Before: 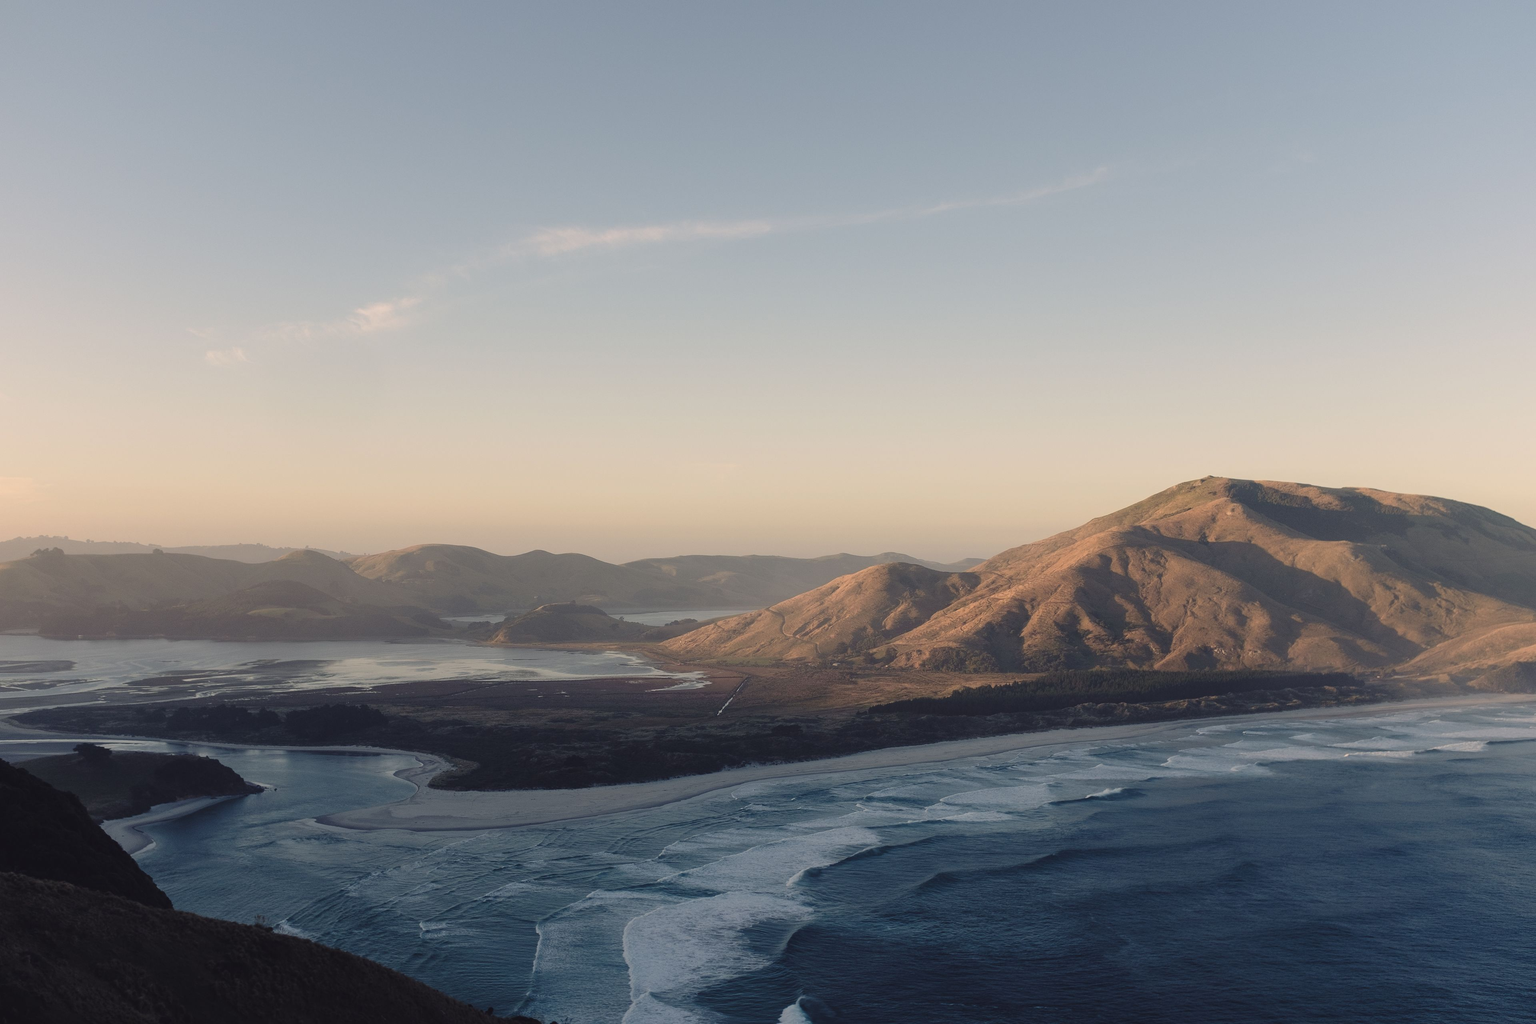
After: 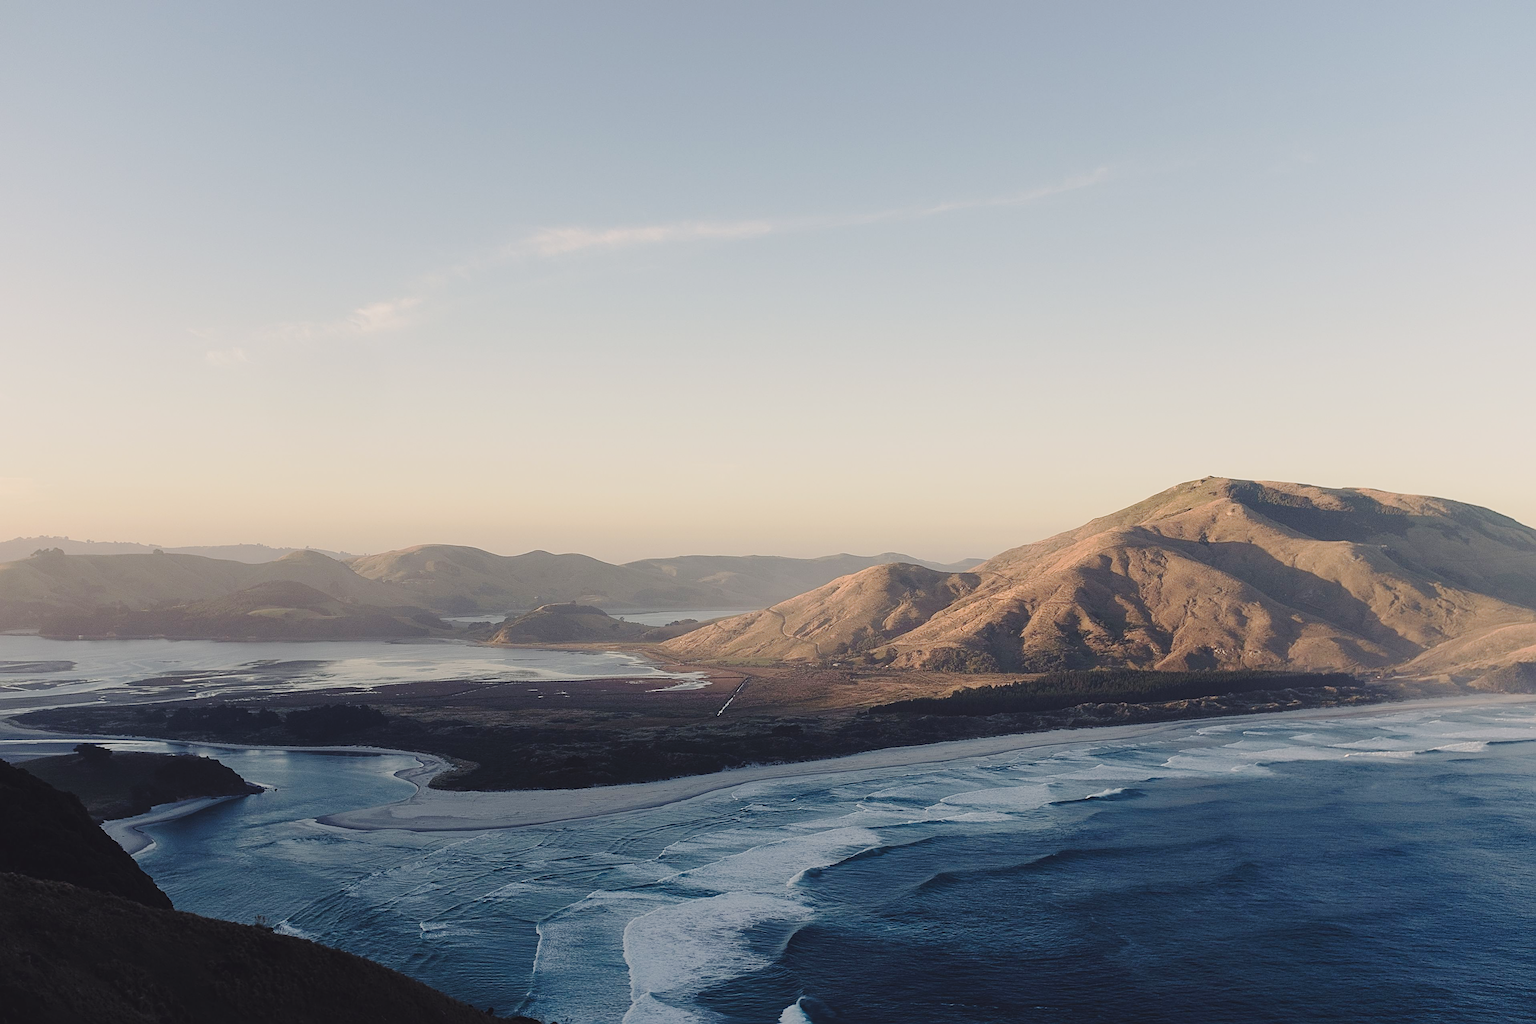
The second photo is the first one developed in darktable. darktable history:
tone curve: curves: ch0 [(0, 0) (0.003, 0.031) (0.011, 0.041) (0.025, 0.054) (0.044, 0.06) (0.069, 0.083) (0.1, 0.108) (0.136, 0.135) (0.177, 0.179) (0.224, 0.231) (0.277, 0.294) (0.335, 0.378) (0.399, 0.463) (0.468, 0.552) (0.543, 0.627) (0.623, 0.694) (0.709, 0.776) (0.801, 0.849) (0.898, 0.905) (1, 1)], preserve colors none
sharpen: radius 2.676, amount 0.669
